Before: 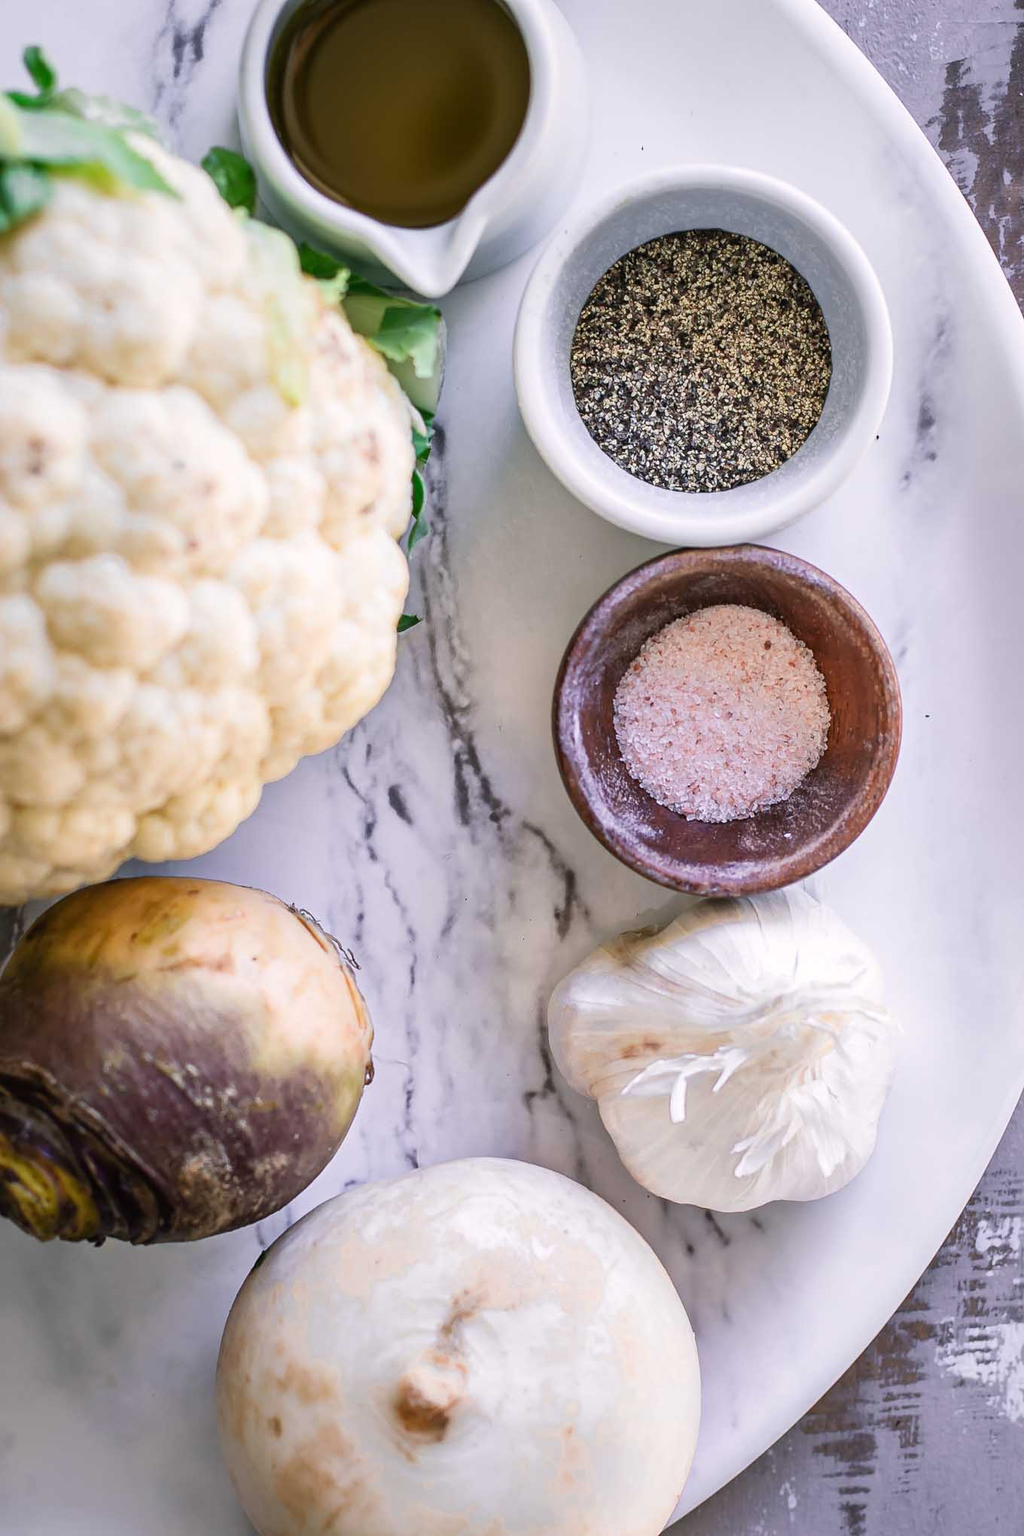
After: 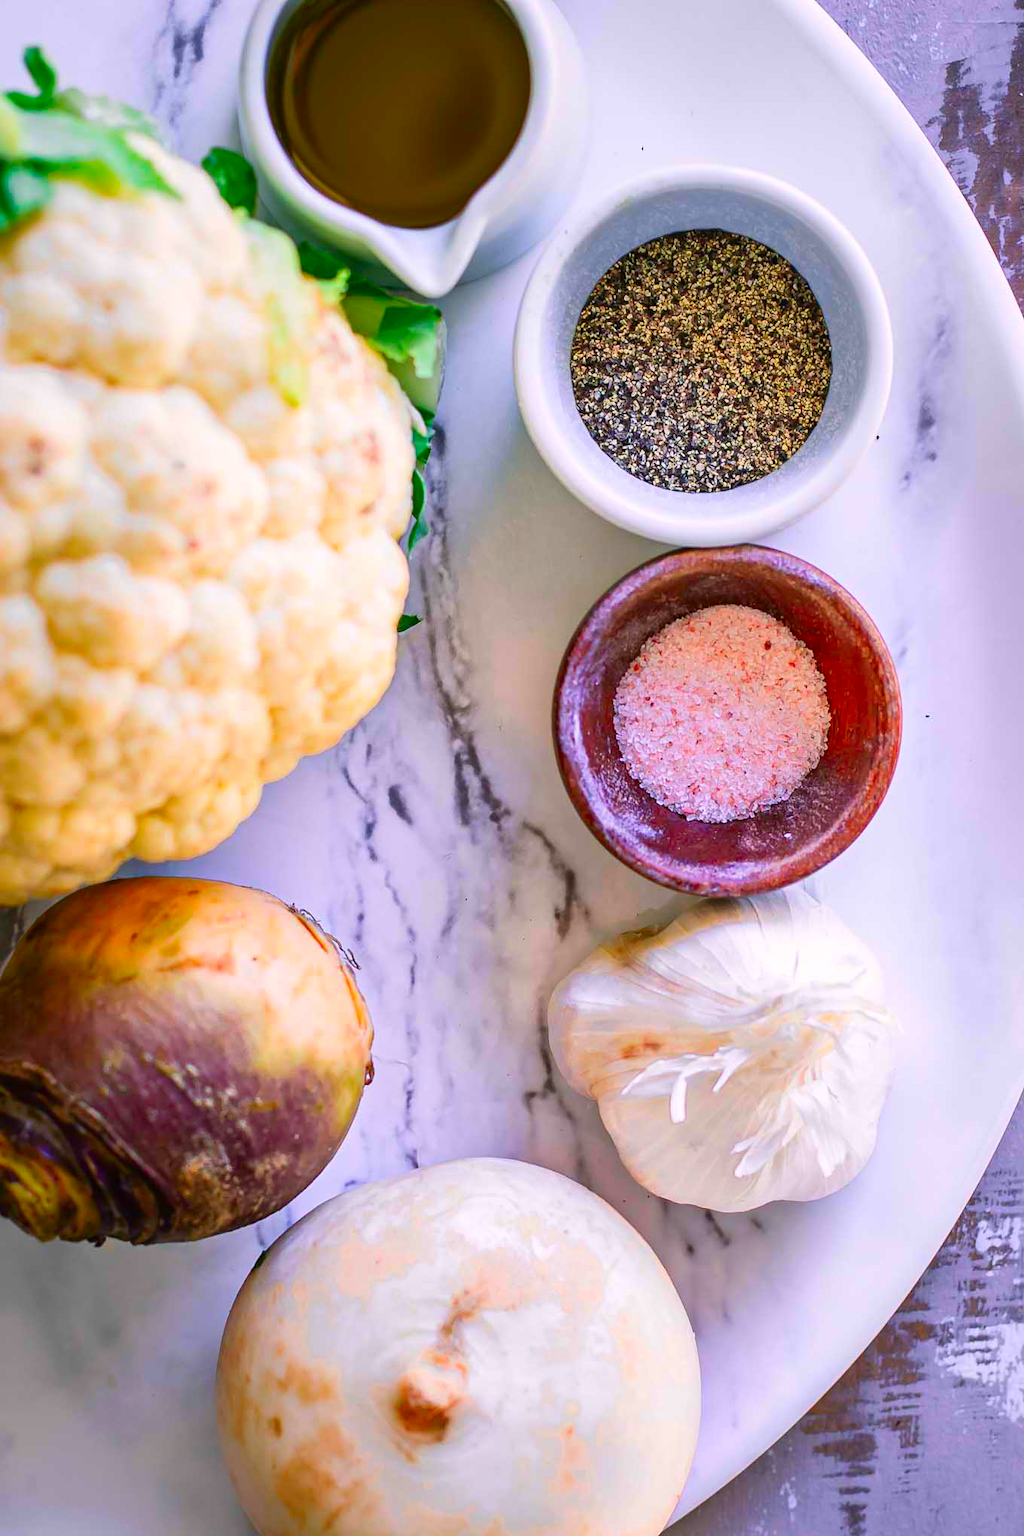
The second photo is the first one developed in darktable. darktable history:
color correction: highlights b* -0.007, saturation 2.16
